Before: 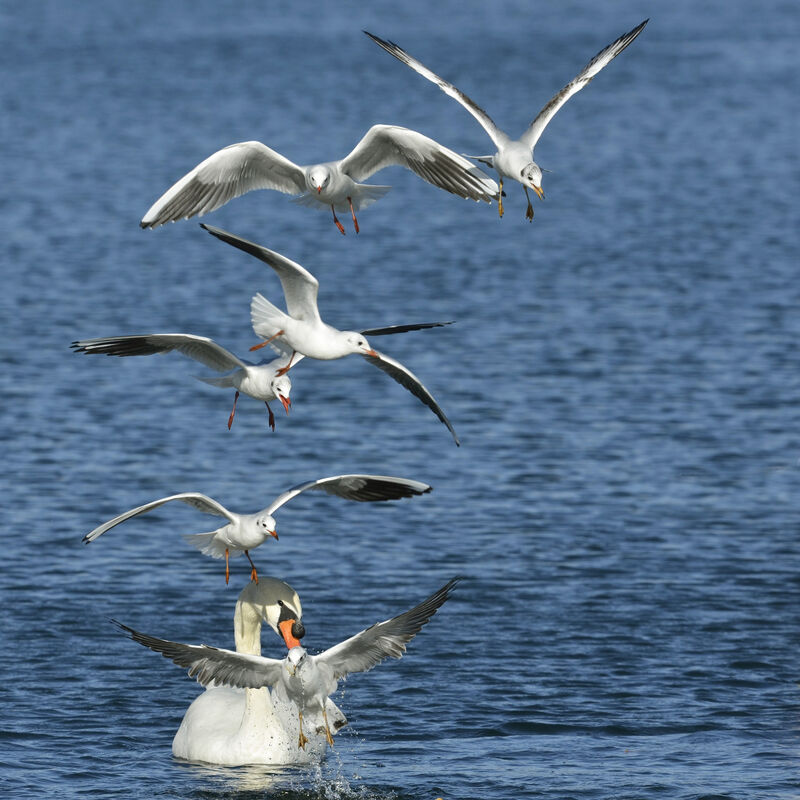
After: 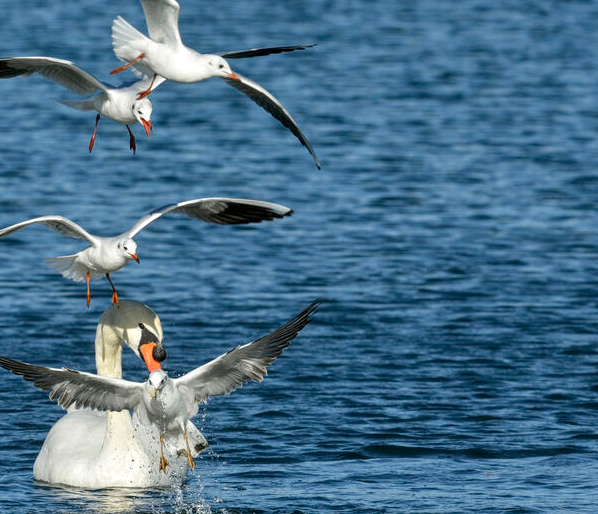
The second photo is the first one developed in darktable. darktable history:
local contrast: on, module defaults
crop and rotate: left 17.463%, top 34.745%, right 7.731%, bottom 0.95%
